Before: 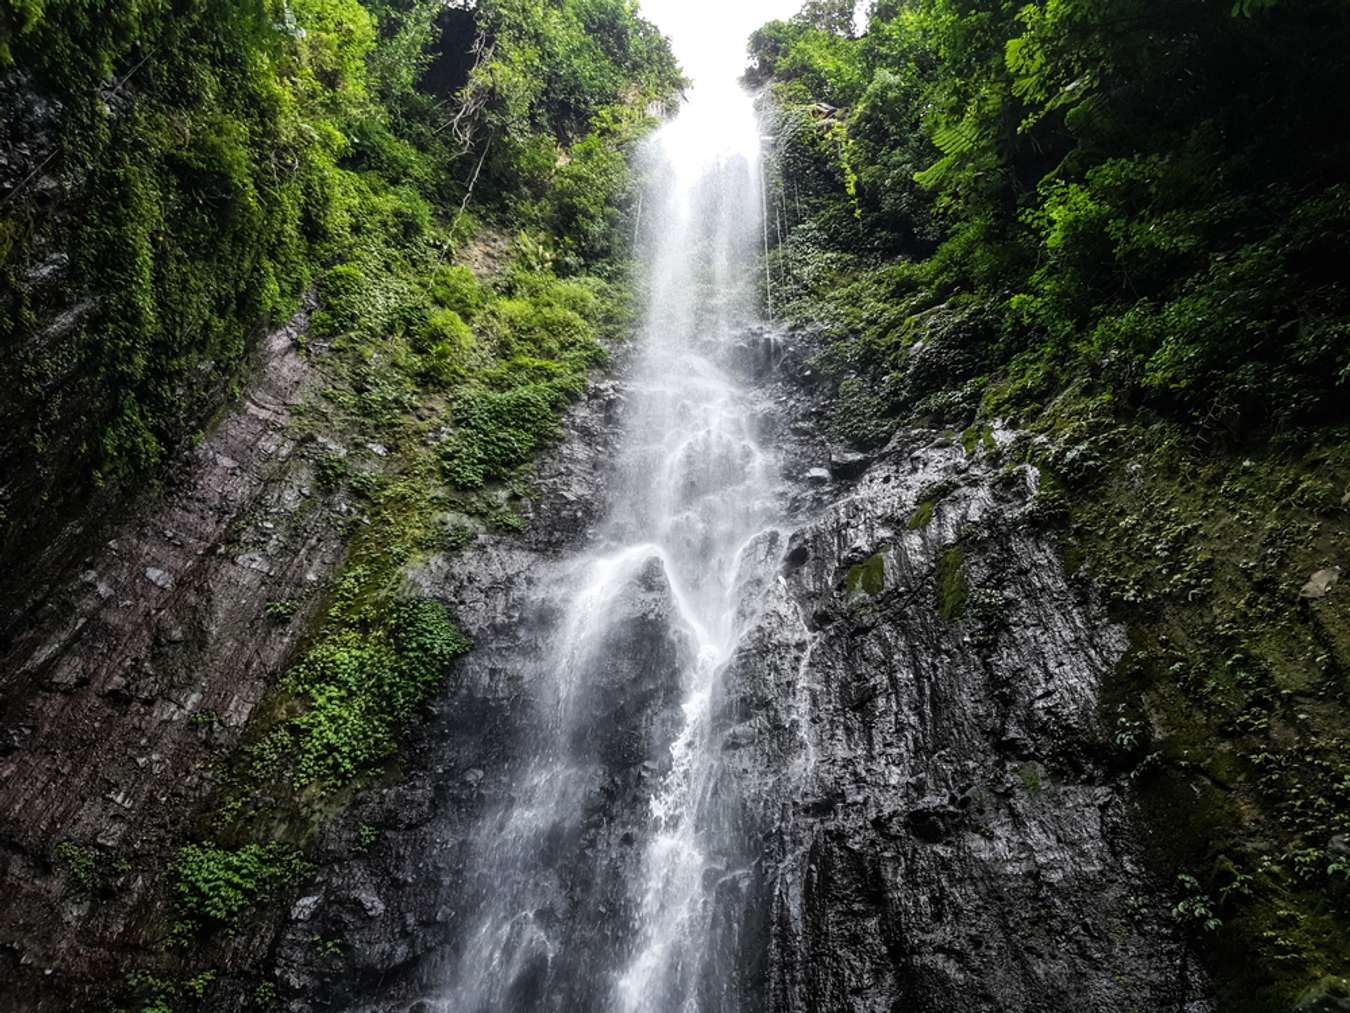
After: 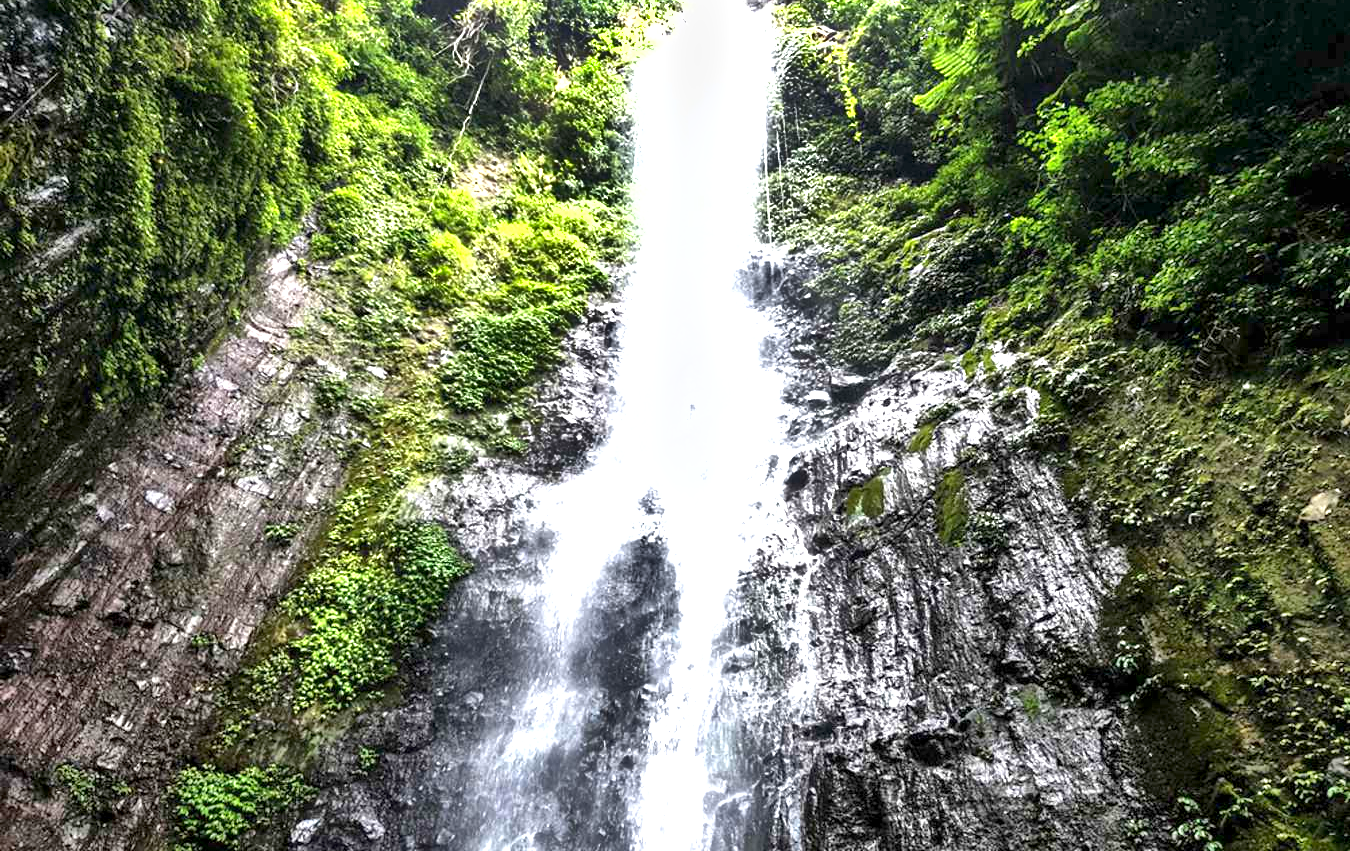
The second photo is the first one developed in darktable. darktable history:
exposure: black level correction 0.001, exposure 1.807 EV, compensate exposure bias true, compensate highlight preservation false
crop: top 7.608%, bottom 8.292%
shadows and highlights: soften with gaussian
